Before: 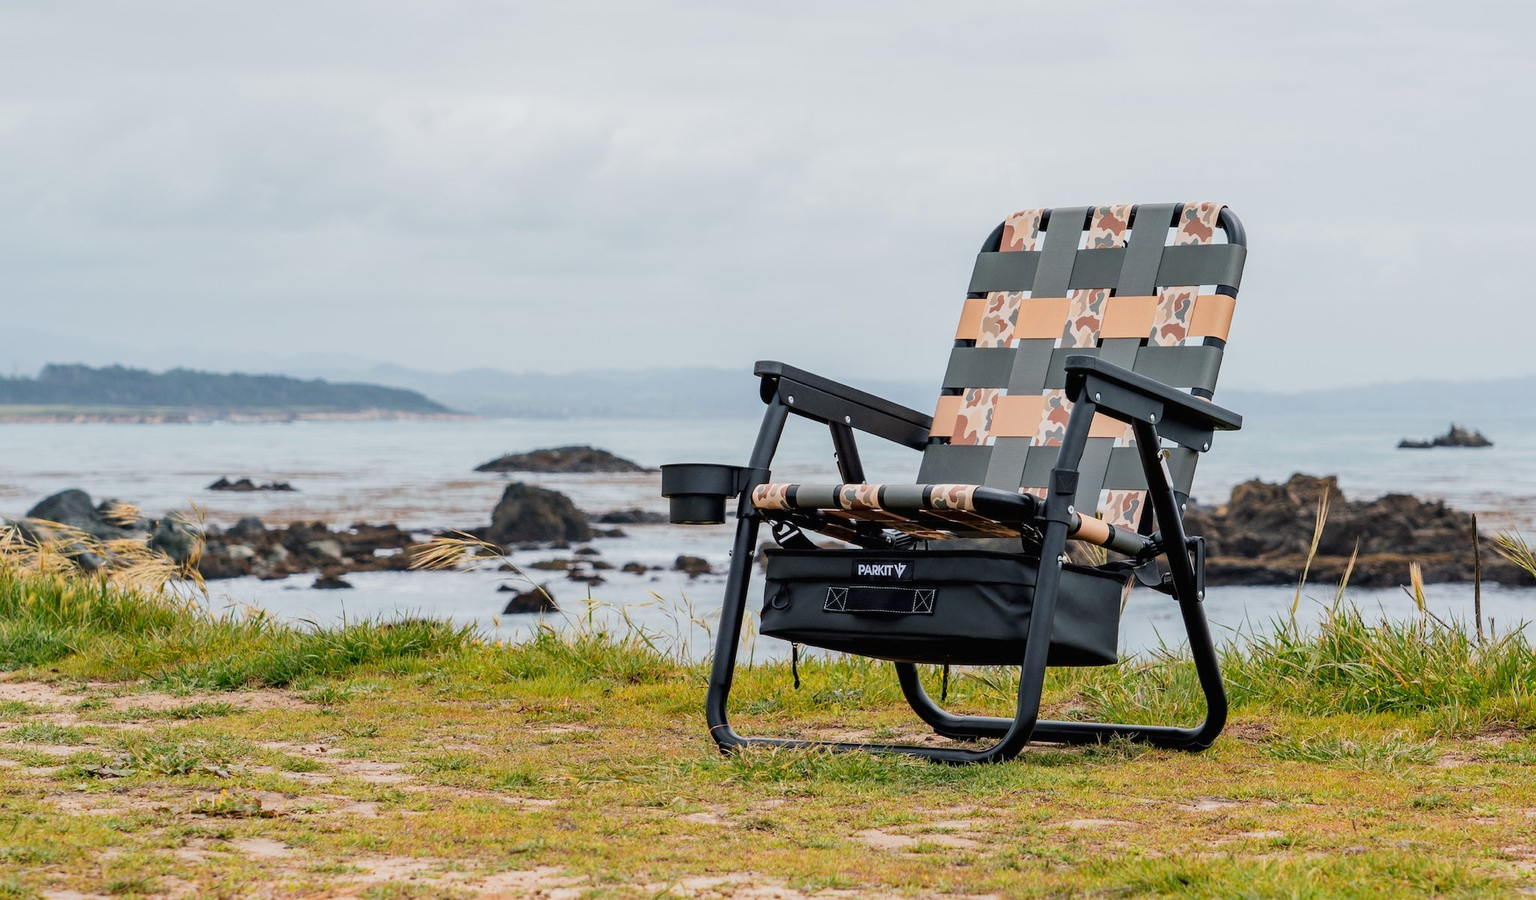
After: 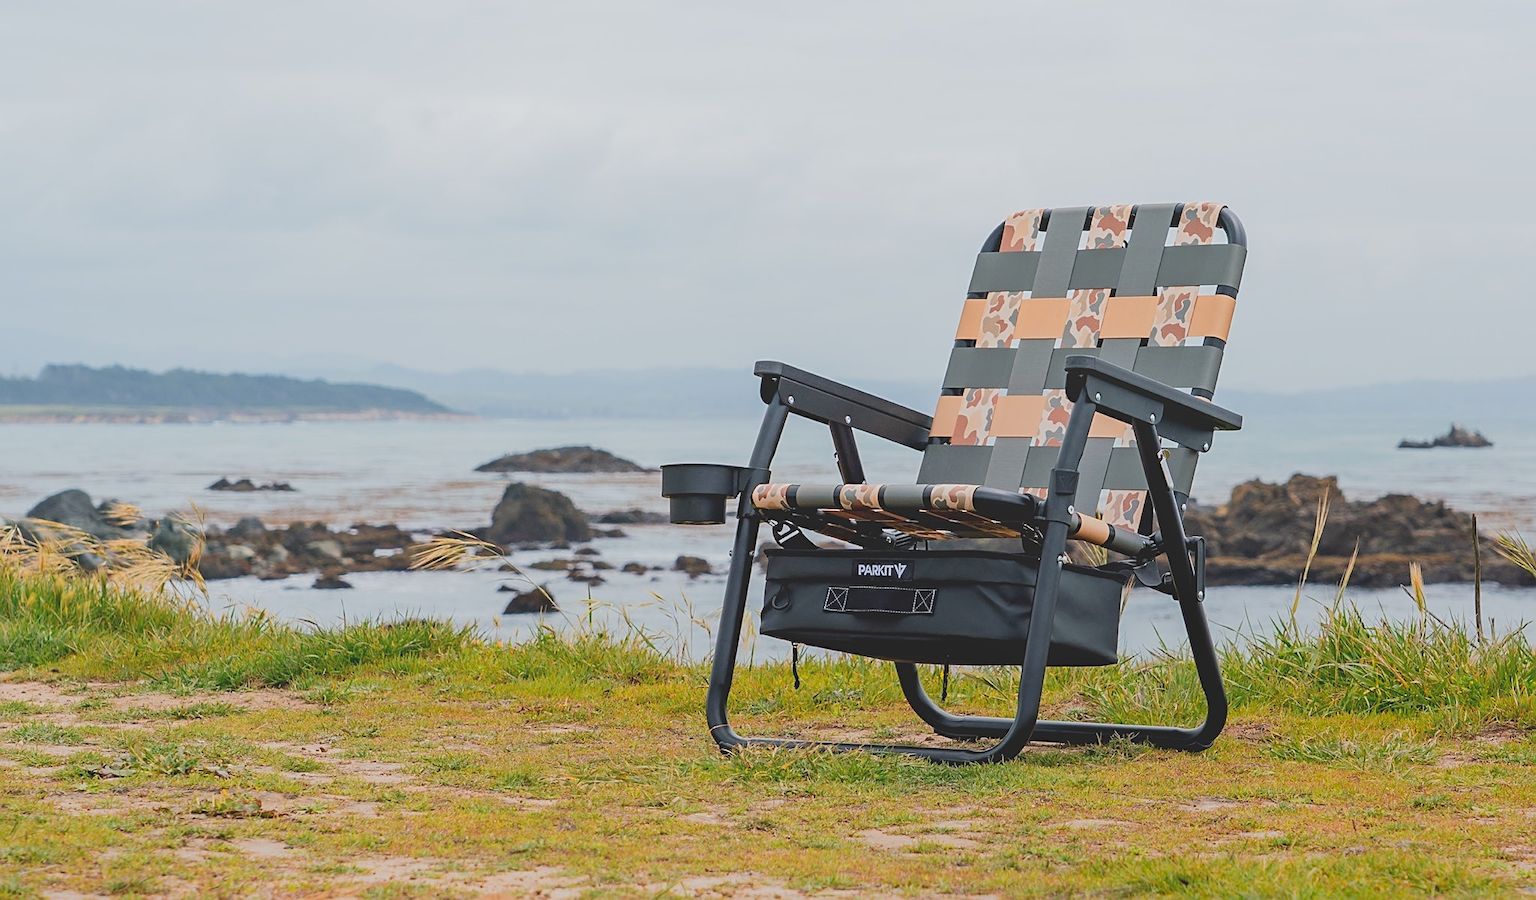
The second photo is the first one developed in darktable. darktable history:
local contrast: detail 70%
white balance: red 1, blue 1
sharpen: on, module defaults
